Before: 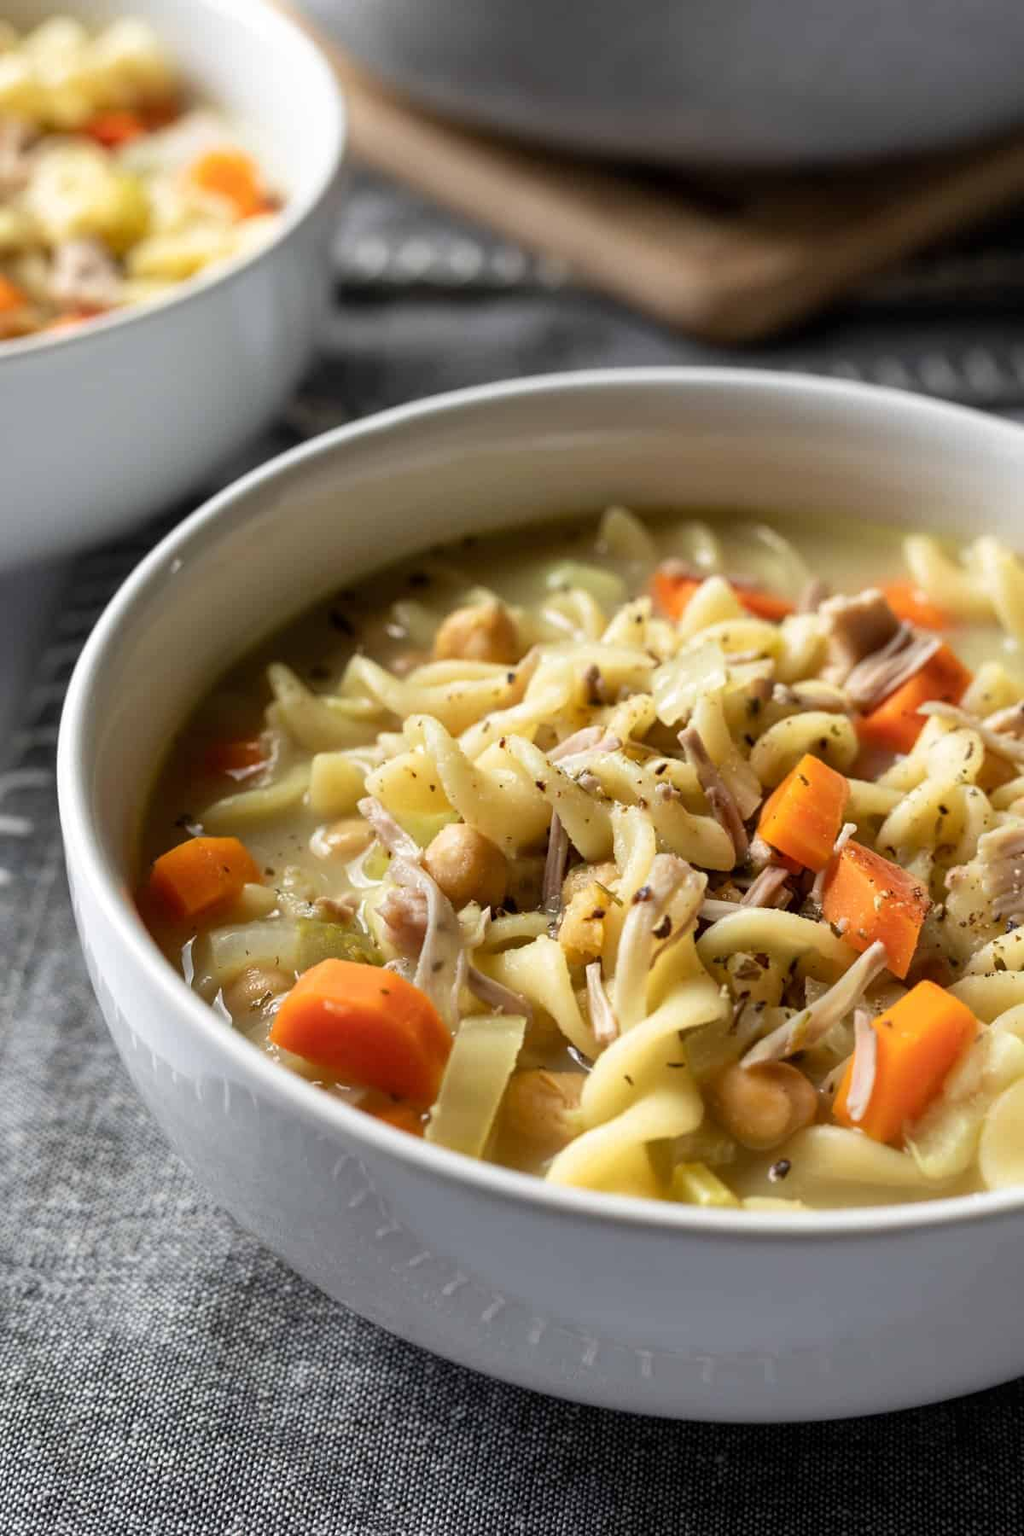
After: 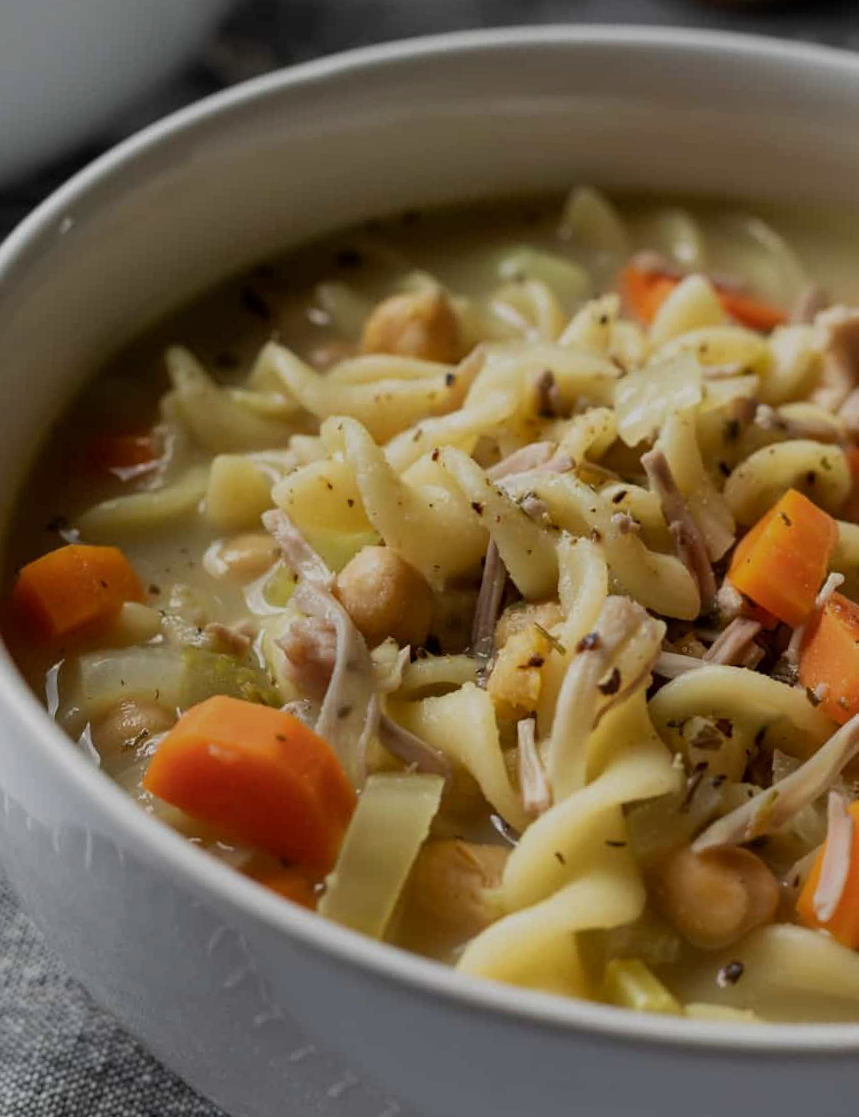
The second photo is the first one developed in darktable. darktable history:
exposure: black level correction 0, exposure -0.766 EV, compensate highlight preservation false
crop and rotate: angle -3.37°, left 9.79%, top 20.73%, right 12.42%, bottom 11.82%
